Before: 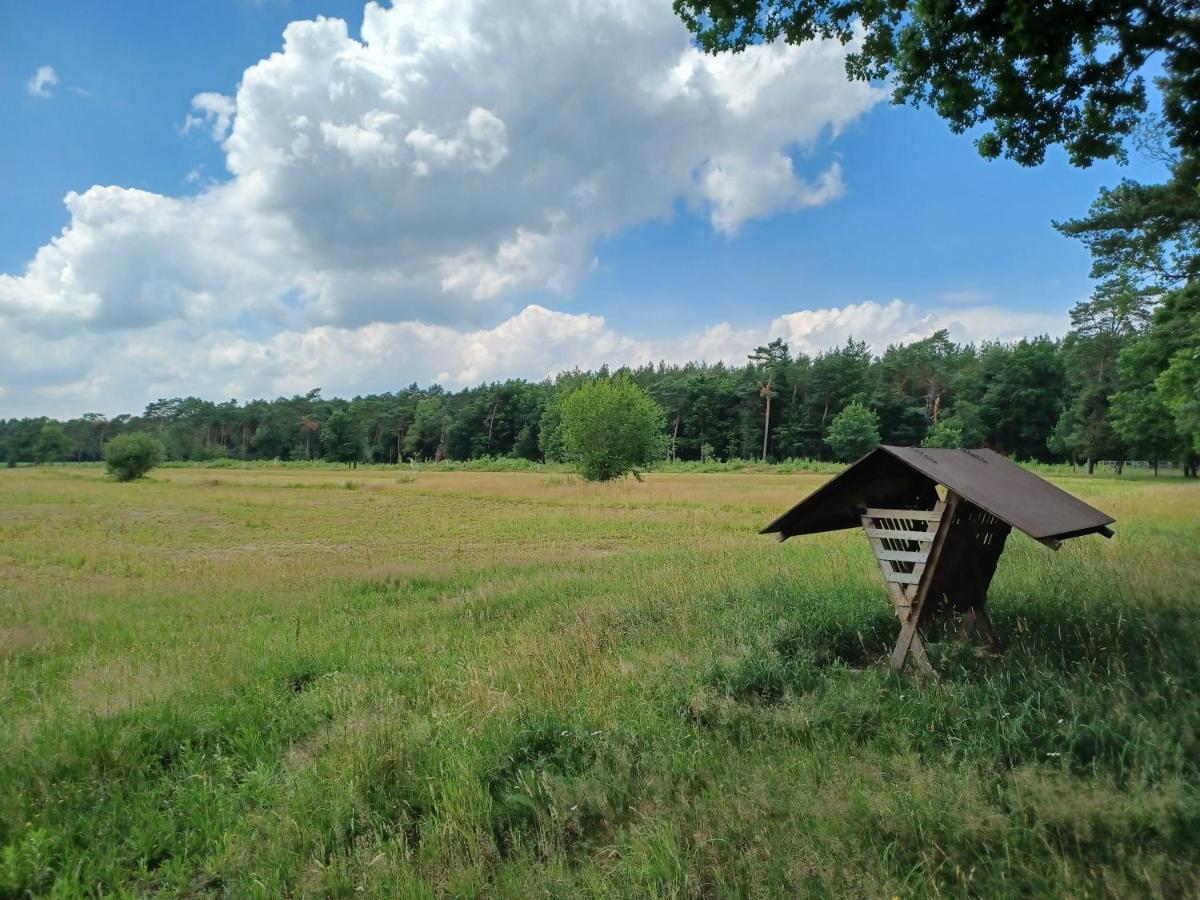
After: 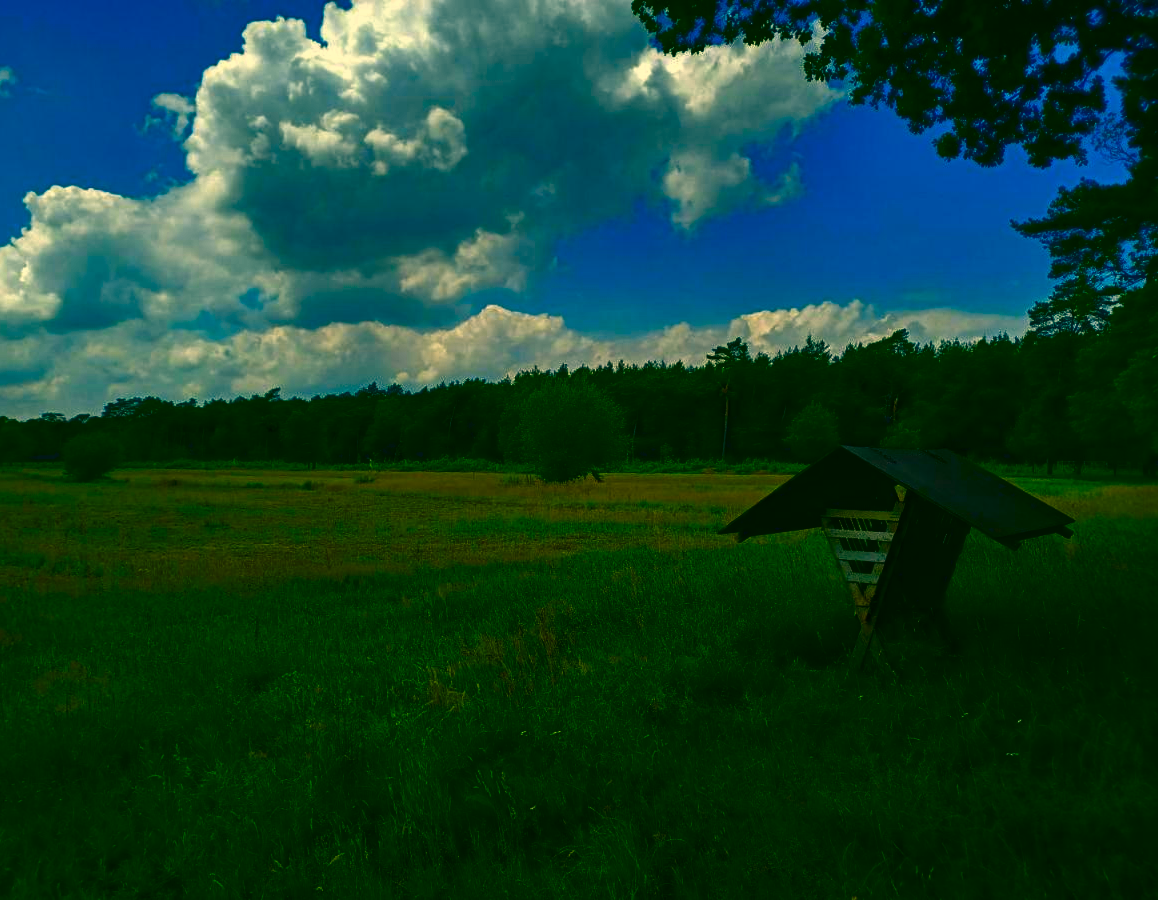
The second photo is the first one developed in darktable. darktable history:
contrast brightness saturation: brightness -0.985, saturation 0.99
crop and rotate: left 3.451%
color correction: highlights a* 5.71, highlights b* 32.87, shadows a* -25.98, shadows b* 3.7
